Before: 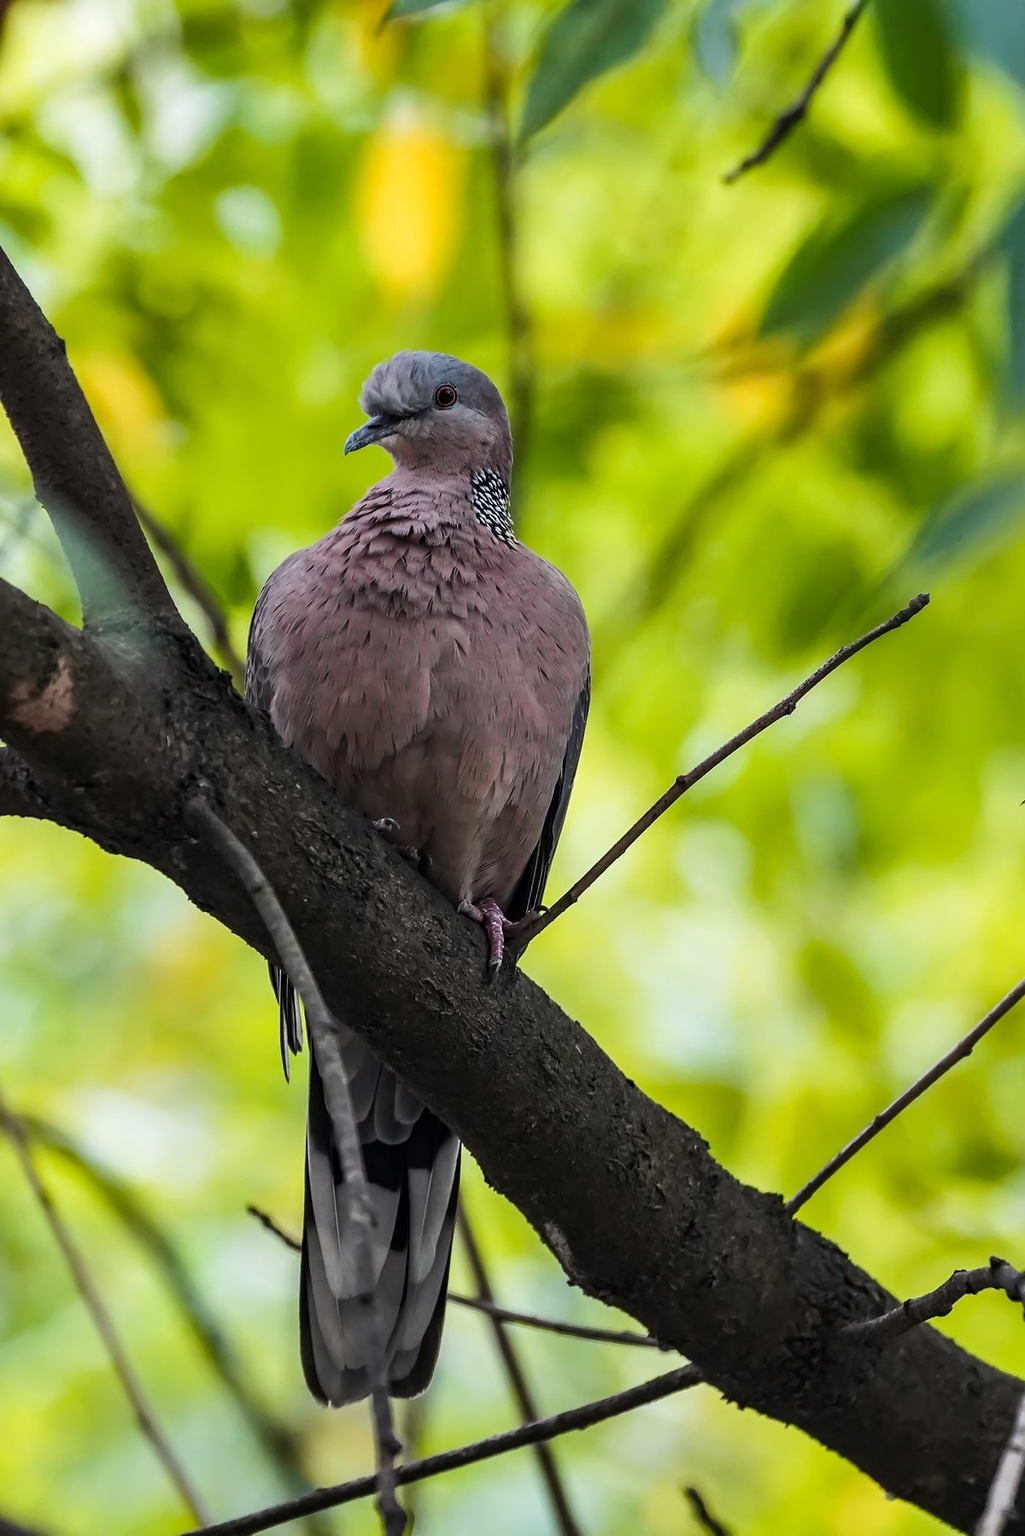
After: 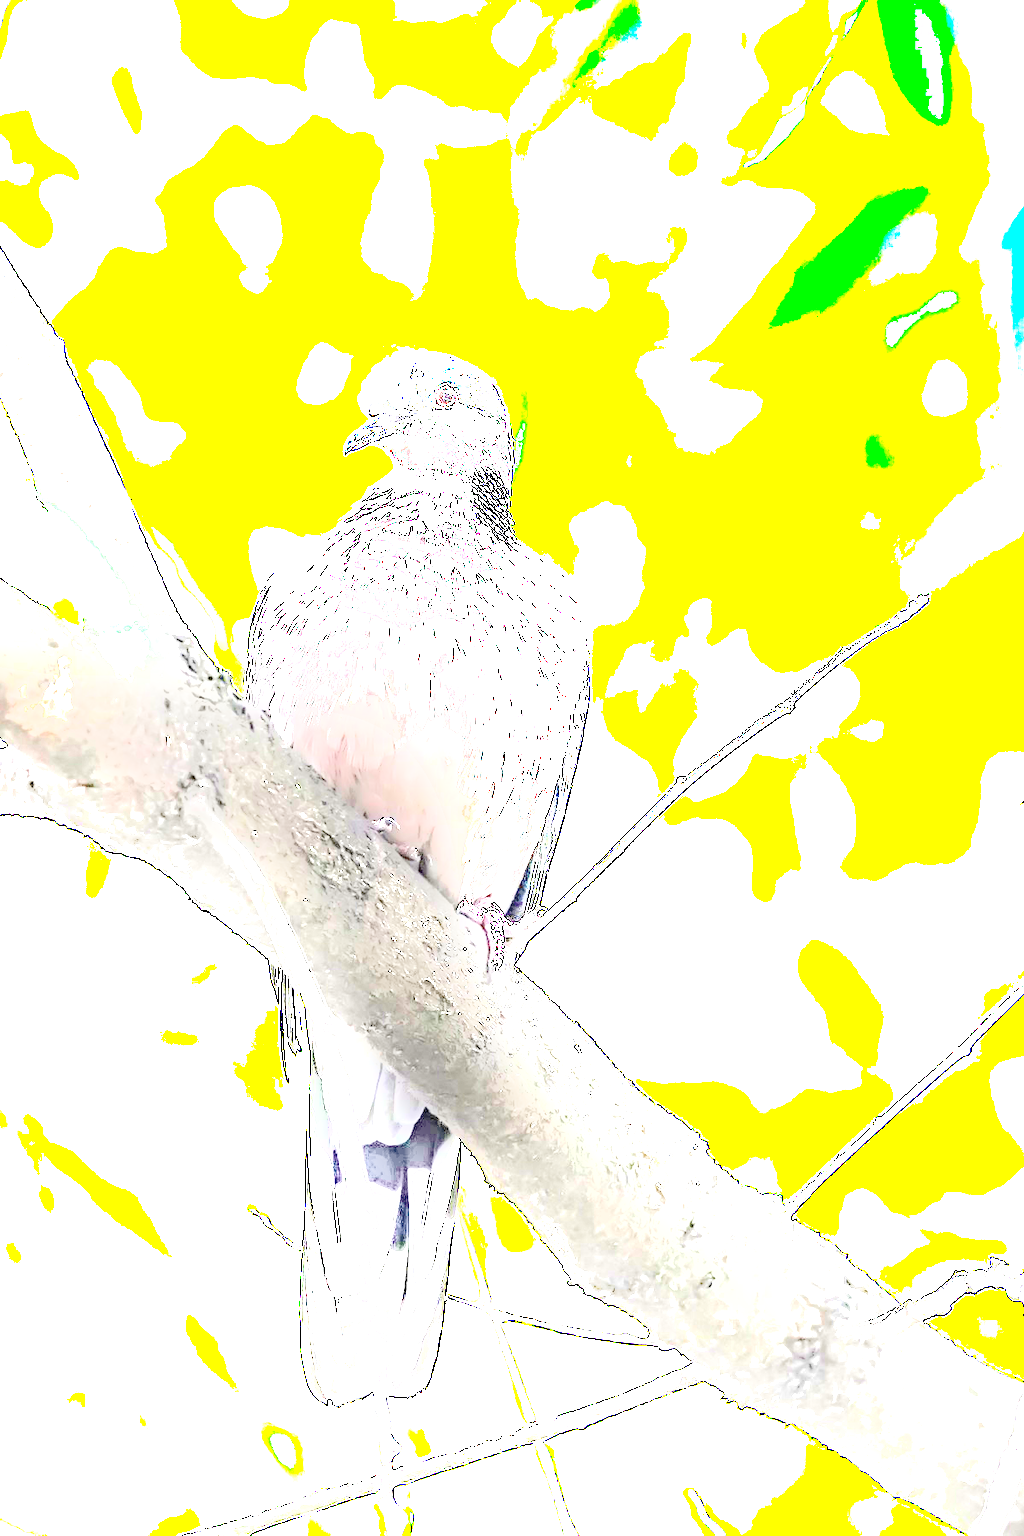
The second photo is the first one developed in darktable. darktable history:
shadows and highlights: shadows -40.15, highlights 62.88, soften with gaussian
exposure: black level correction 0, exposure 4 EV, compensate exposure bias true, compensate highlight preservation false
